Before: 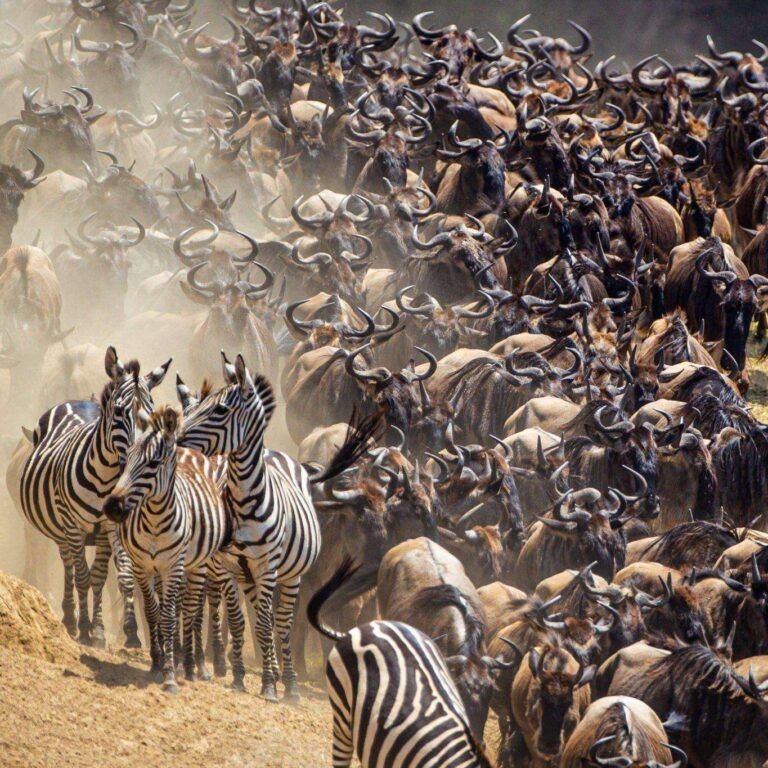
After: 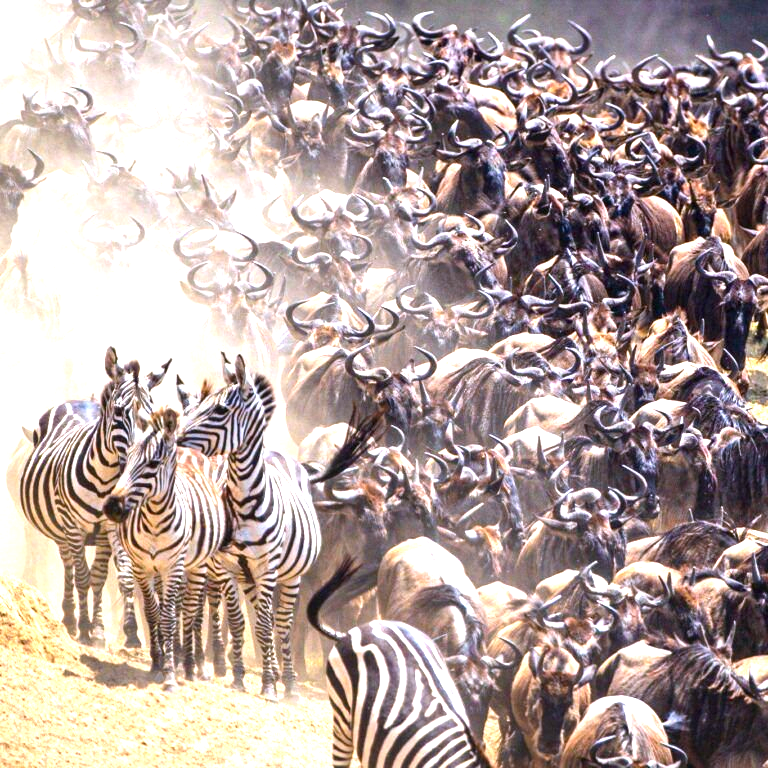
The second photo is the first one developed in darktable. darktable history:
white balance: red 1.004, blue 1.096
exposure: black level correction 0, exposure 1.2 EV, compensate highlight preservation false
levels: levels [0, 0.476, 0.951]
